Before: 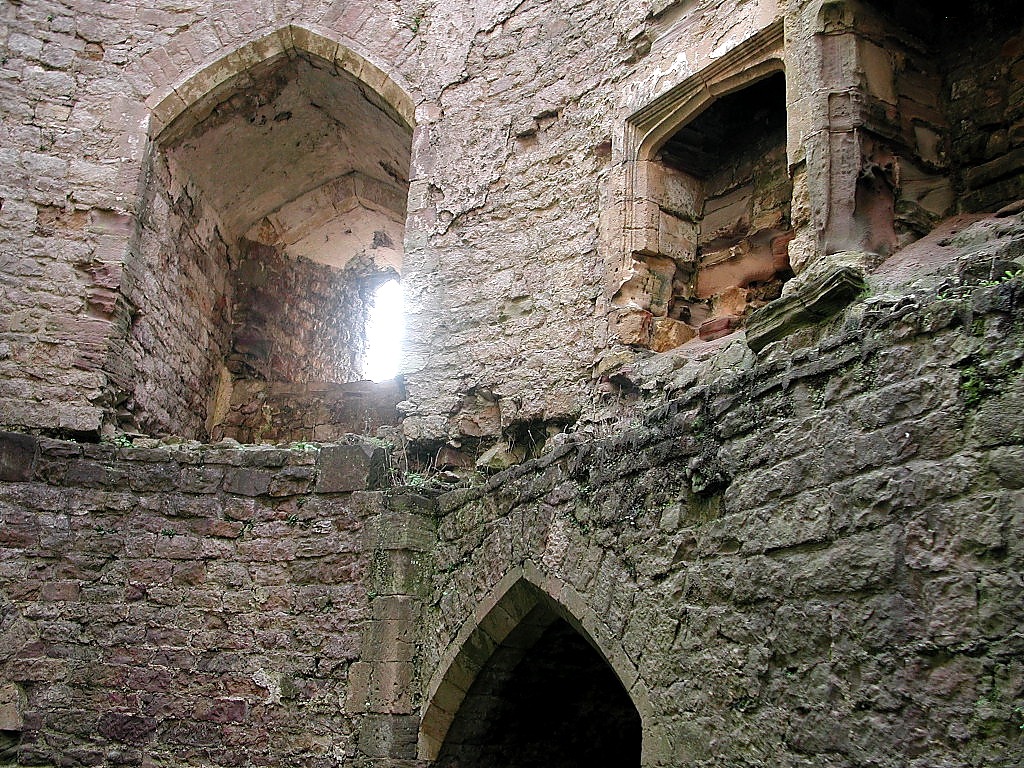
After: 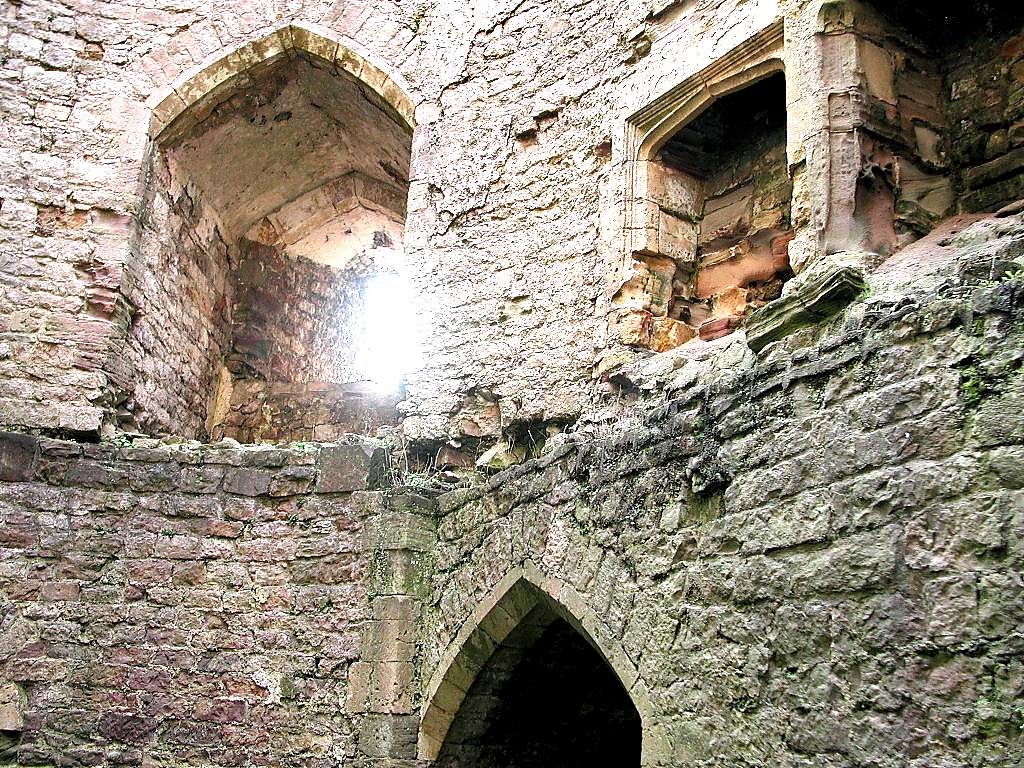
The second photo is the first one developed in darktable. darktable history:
exposure: black level correction 0.001, exposure 1.3 EV, compensate highlight preservation false
shadows and highlights: soften with gaussian
